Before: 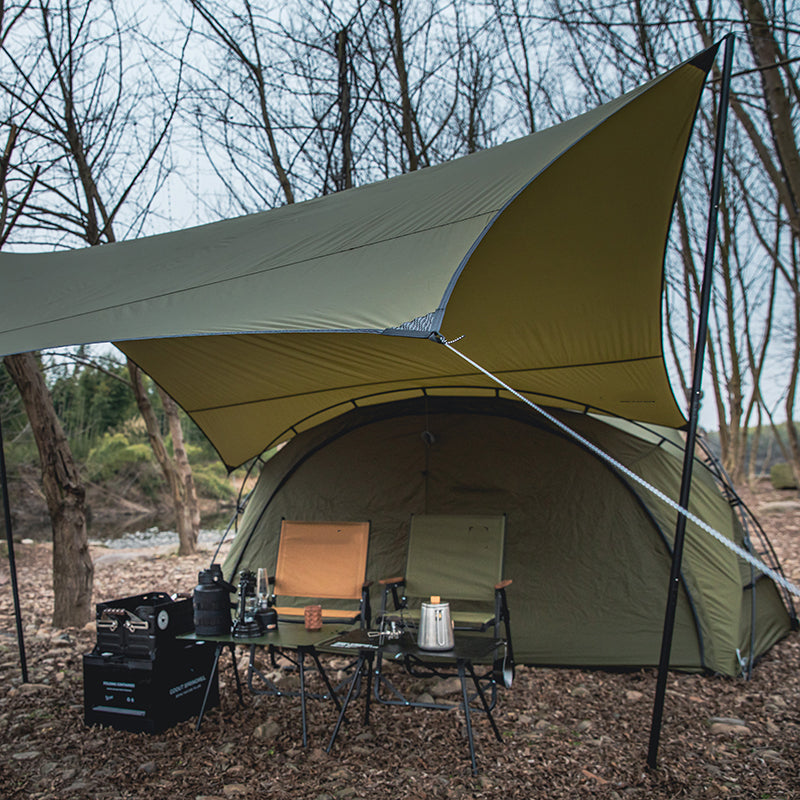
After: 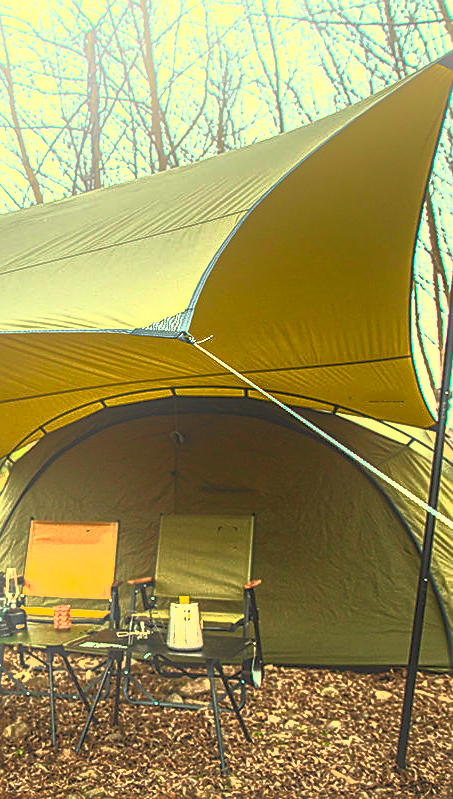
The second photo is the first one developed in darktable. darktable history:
sharpen: on, module defaults
local contrast: on, module defaults
crop: left 31.458%, top 0%, right 11.876%
white balance: red 1.08, blue 0.791
tone equalizer: -8 EV -0.417 EV, -7 EV -0.389 EV, -6 EV -0.333 EV, -5 EV -0.222 EV, -3 EV 0.222 EV, -2 EV 0.333 EV, -1 EV 0.389 EV, +0 EV 0.417 EV, edges refinement/feathering 500, mask exposure compensation -1.57 EV, preserve details no
color zones: curves: ch1 [(0.077, 0.436) (0.25, 0.5) (0.75, 0.5)]
bloom: on, module defaults
contrast brightness saturation: contrast 1, brightness 1, saturation 1
